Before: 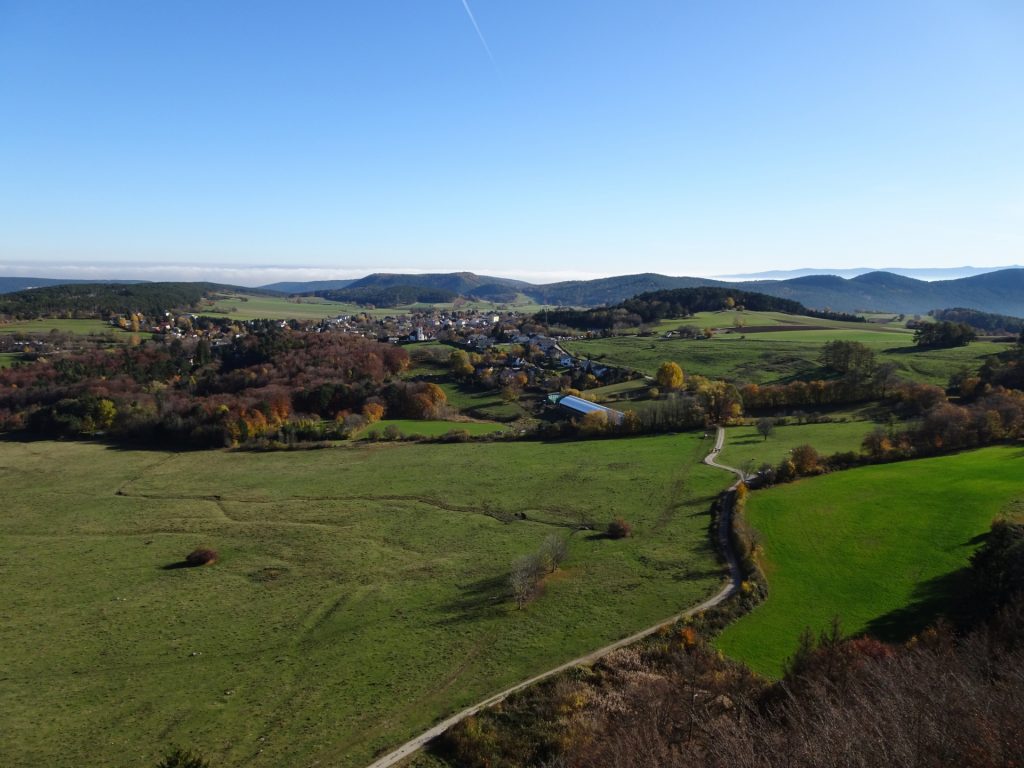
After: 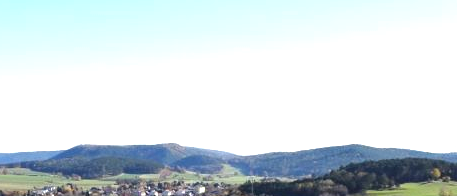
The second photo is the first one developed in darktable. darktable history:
crop: left 28.736%, top 16.799%, right 26.598%, bottom 57.627%
exposure: black level correction 0, exposure 1.2 EV, compensate exposure bias true, compensate highlight preservation false
